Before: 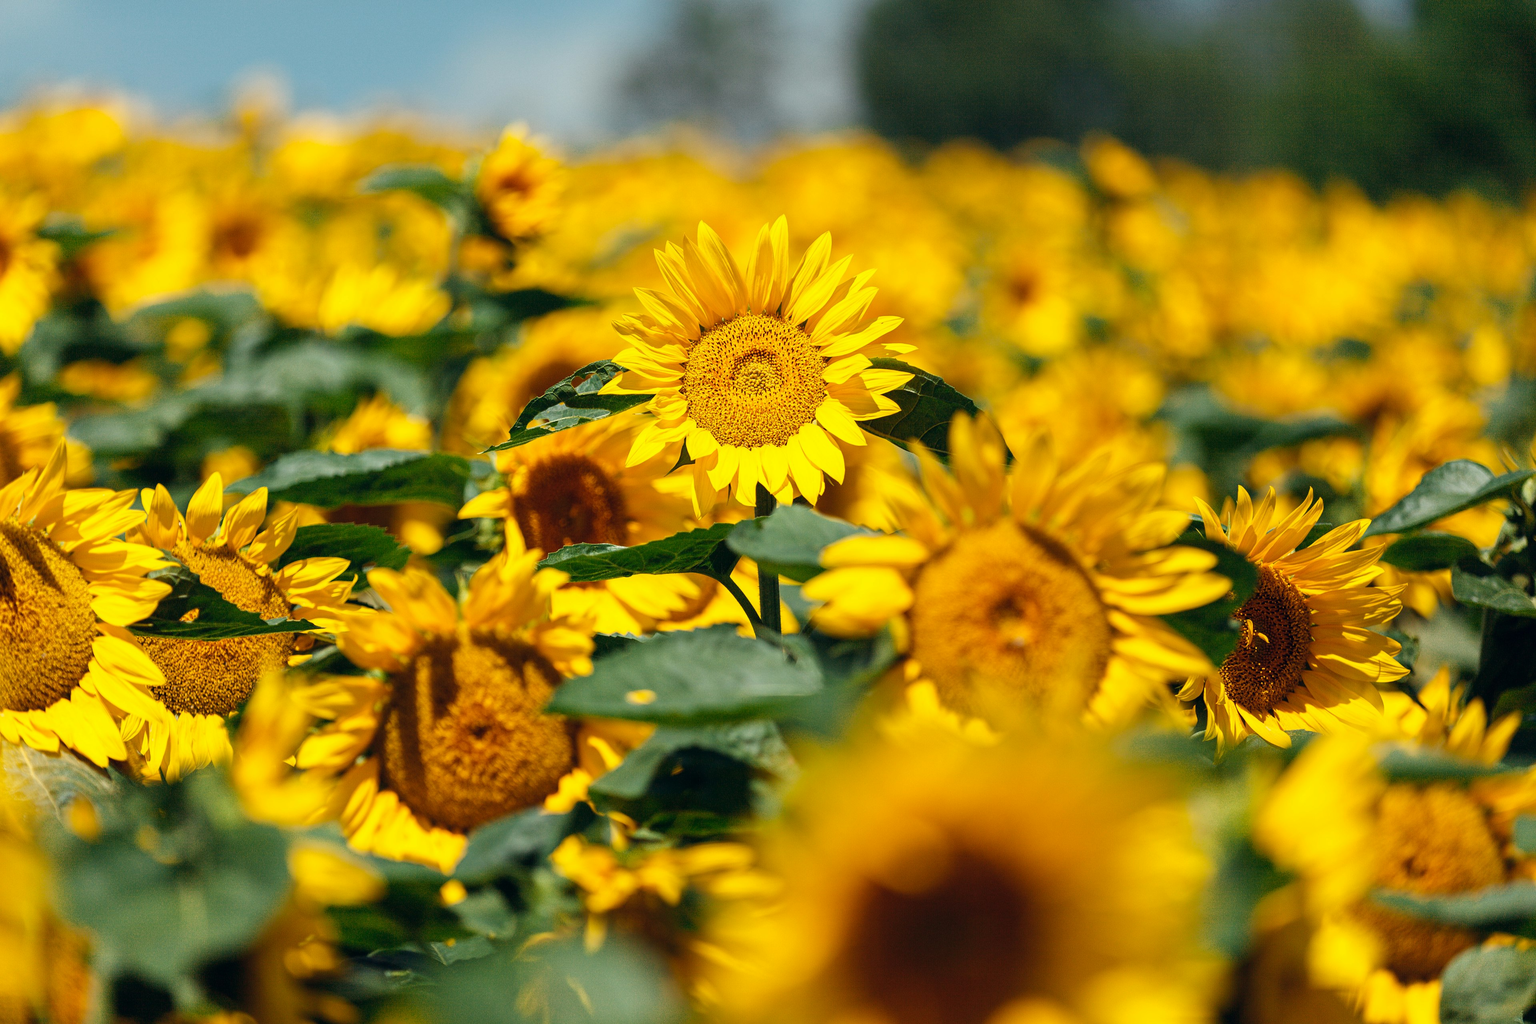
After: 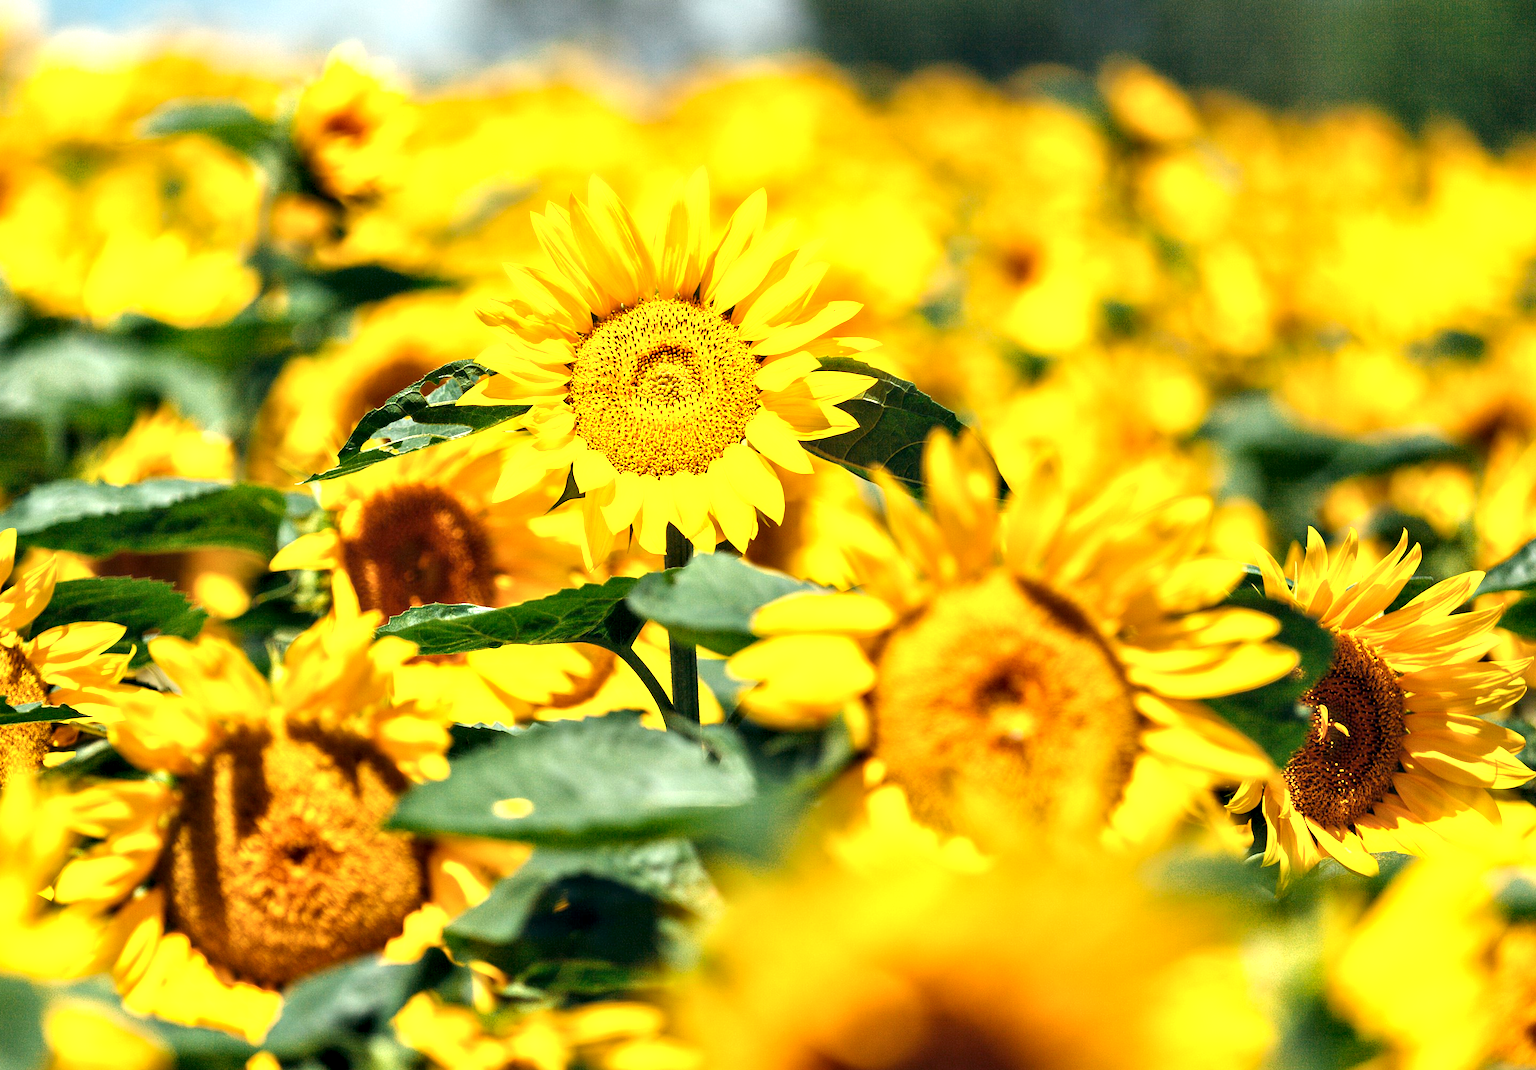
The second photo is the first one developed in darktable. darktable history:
contrast equalizer: y [[0.514, 0.573, 0.581, 0.508, 0.5, 0.5], [0.5 ×6], [0.5 ×6], [0 ×6], [0 ×6]]
exposure: exposure 1 EV, compensate exposure bias true, compensate highlight preservation false
crop: left 16.662%, top 8.806%, right 8.196%, bottom 12.615%
